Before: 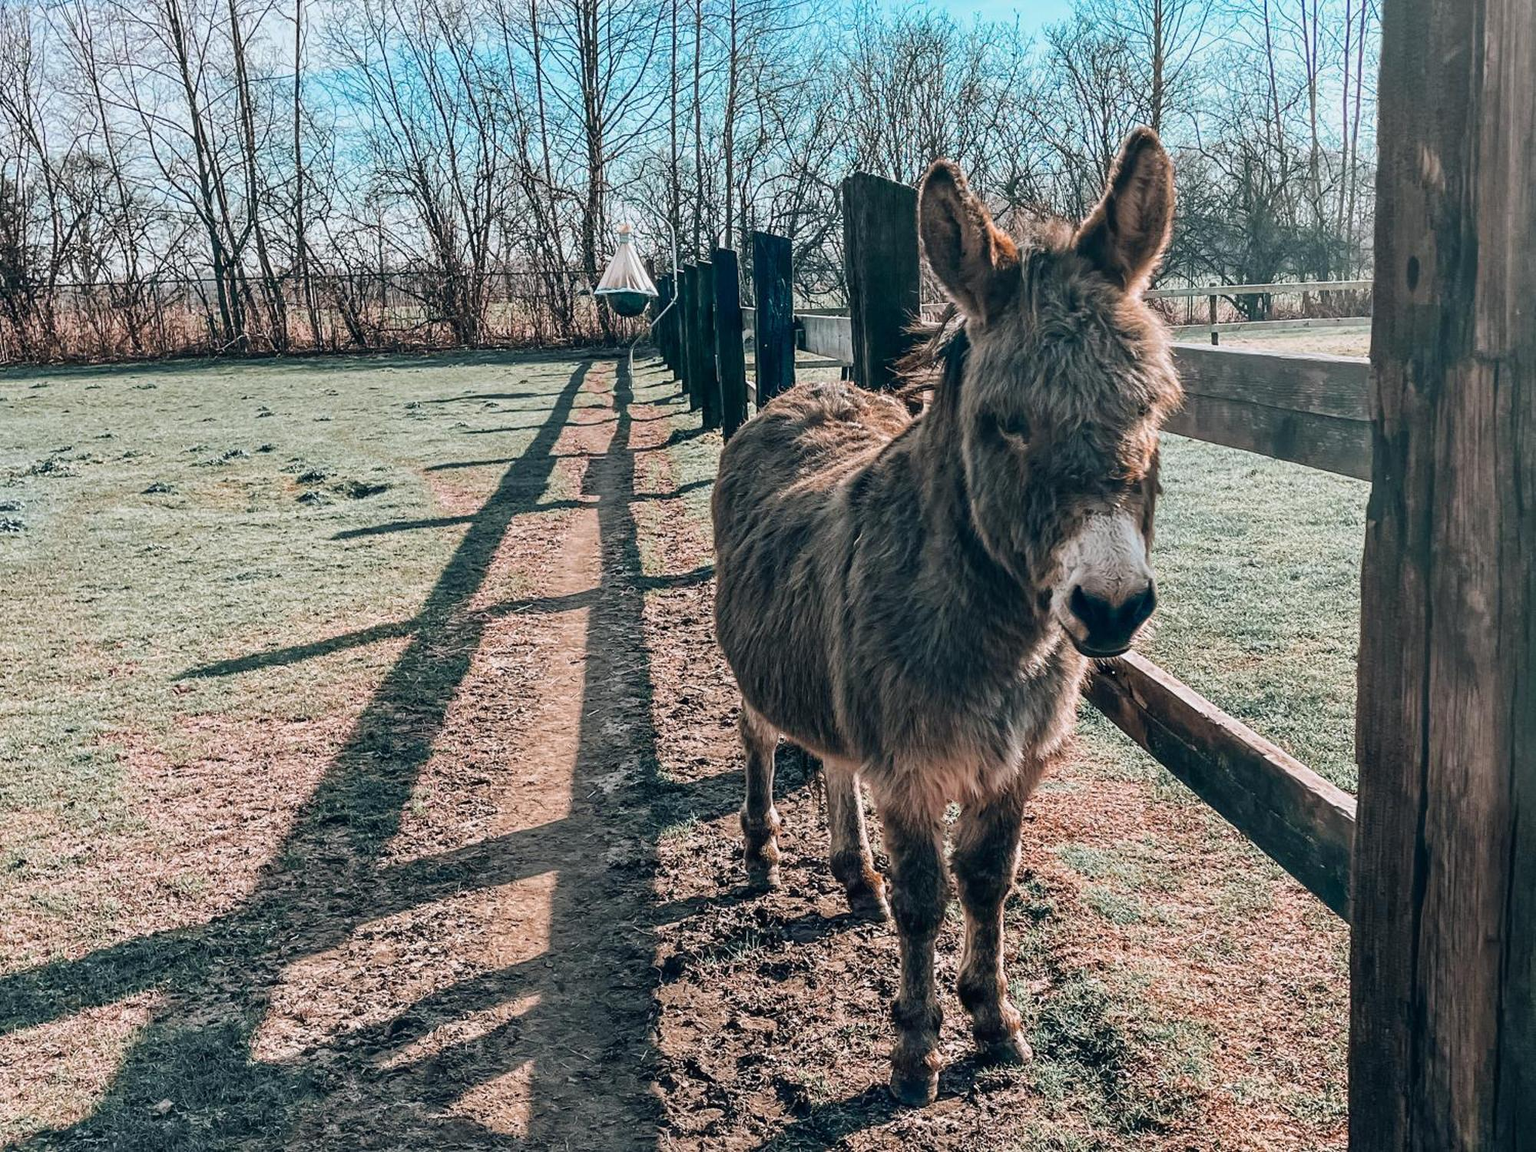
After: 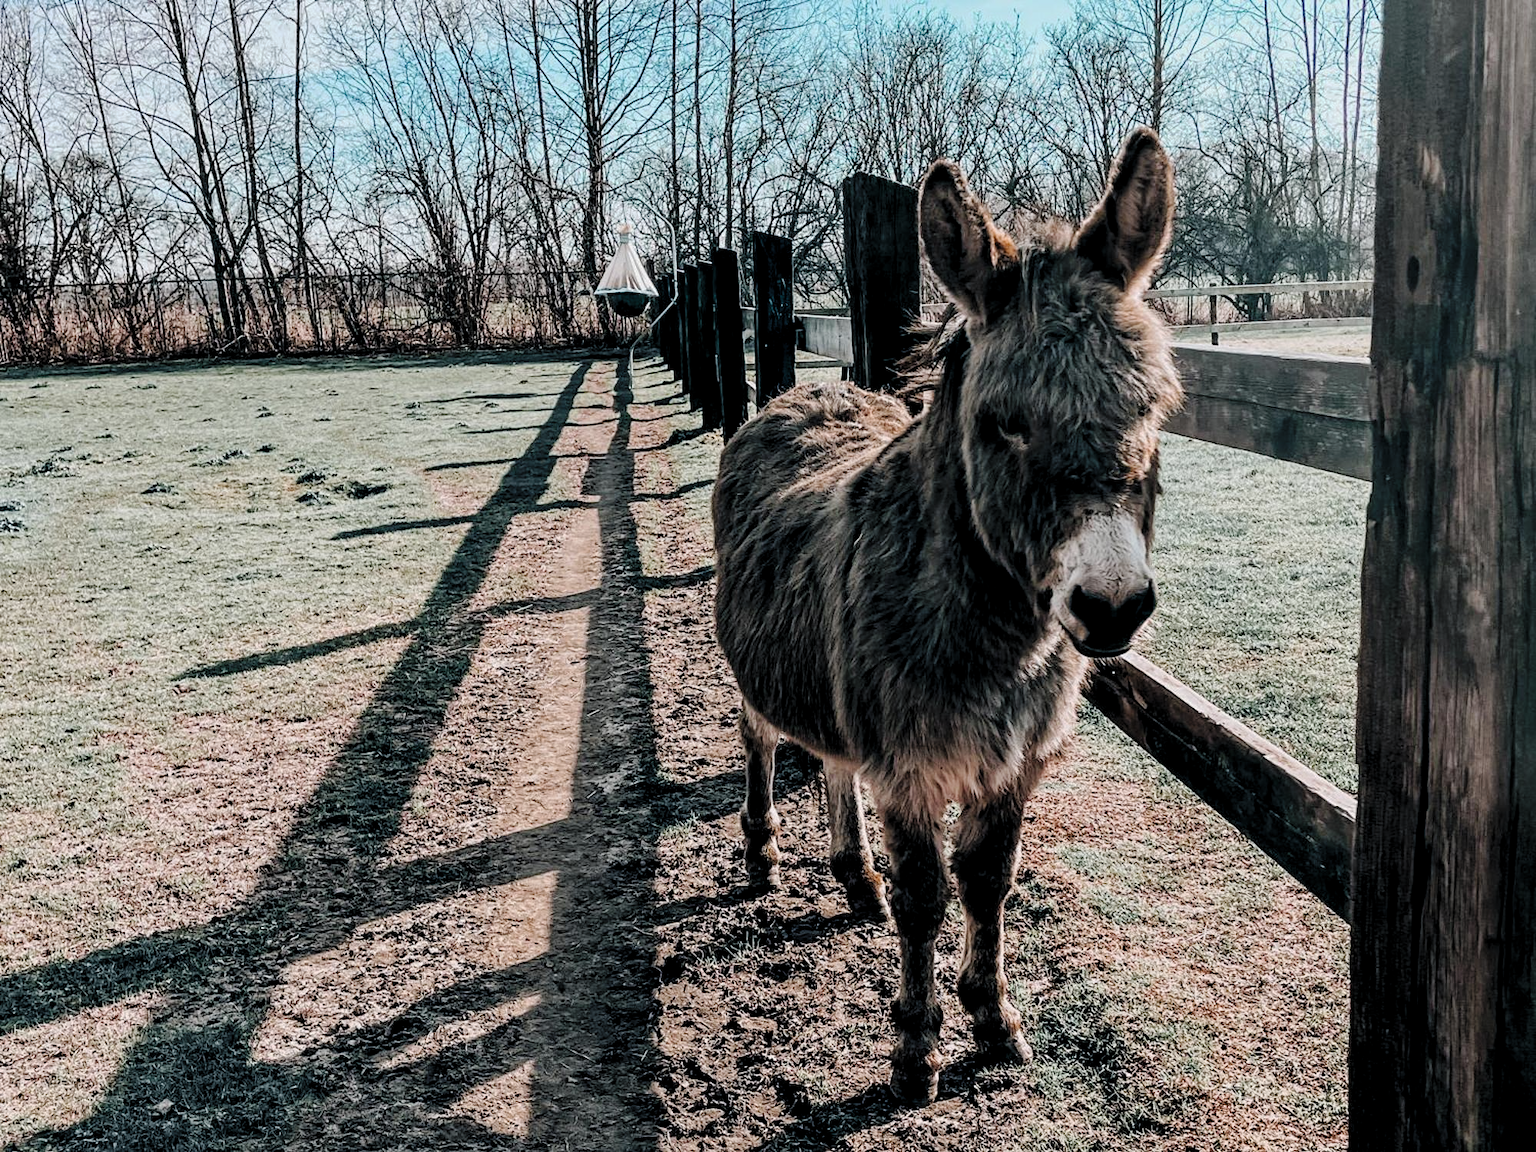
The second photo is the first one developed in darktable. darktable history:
tone curve: curves: ch0 [(0, 0) (0.003, 0.02) (0.011, 0.023) (0.025, 0.028) (0.044, 0.045) (0.069, 0.063) (0.1, 0.09) (0.136, 0.122) (0.177, 0.166) (0.224, 0.223) (0.277, 0.297) (0.335, 0.384) (0.399, 0.461) (0.468, 0.549) (0.543, 0.632) (0.623, 0.705) (0.709, 0.772) (0.801, 0.844) (0.898, 0.91) (1, 1)], preserve colors none
levels: levels [0.116, 0.574, 1]
